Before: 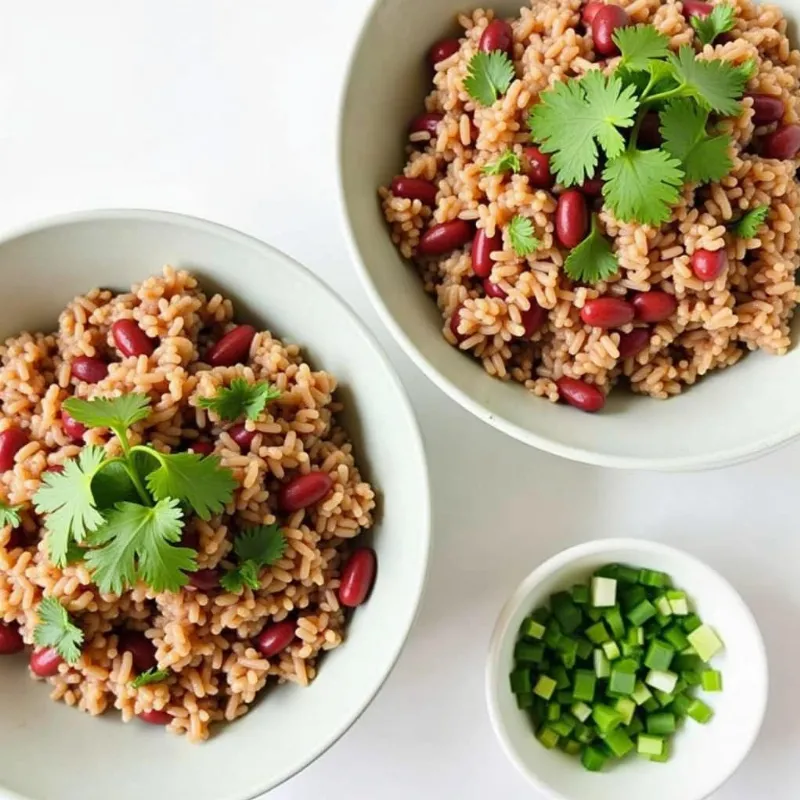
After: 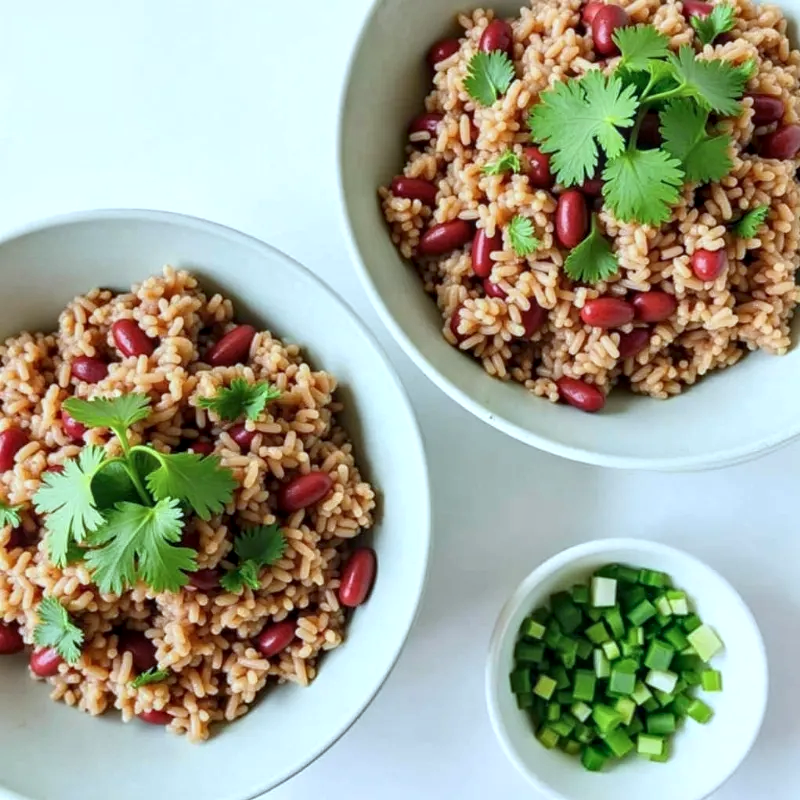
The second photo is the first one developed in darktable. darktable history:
local contrast: detail 130%
color calibration: illuminant F (fluorescent), F source F9 (Cool White Deluxe 4150 K) – high CRI, x 0.374, y 0.373, temperature 4158.34 K
